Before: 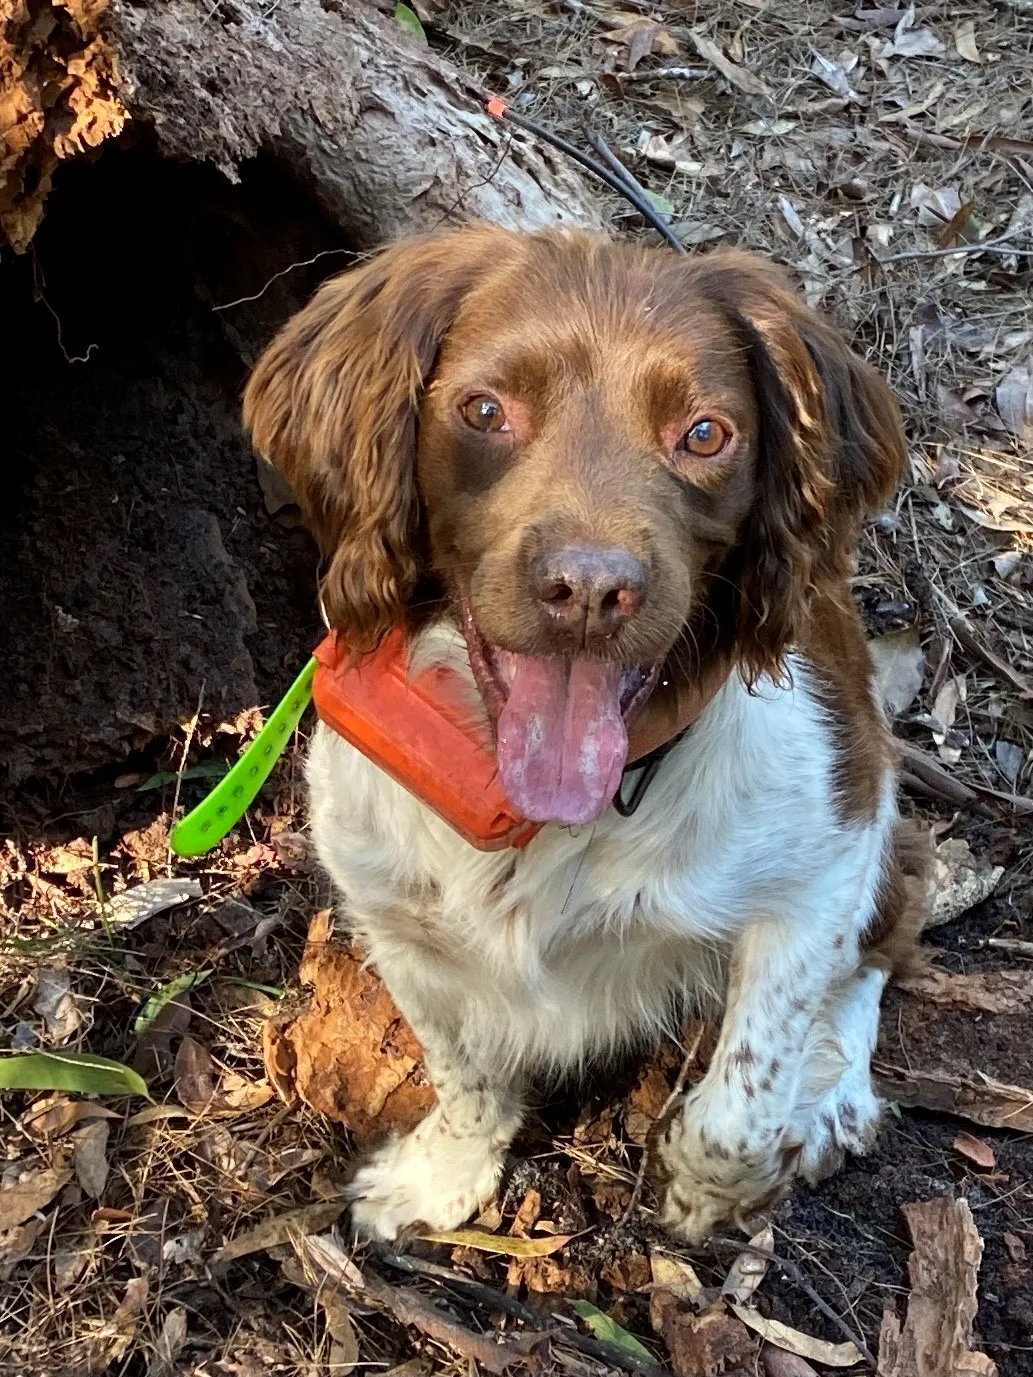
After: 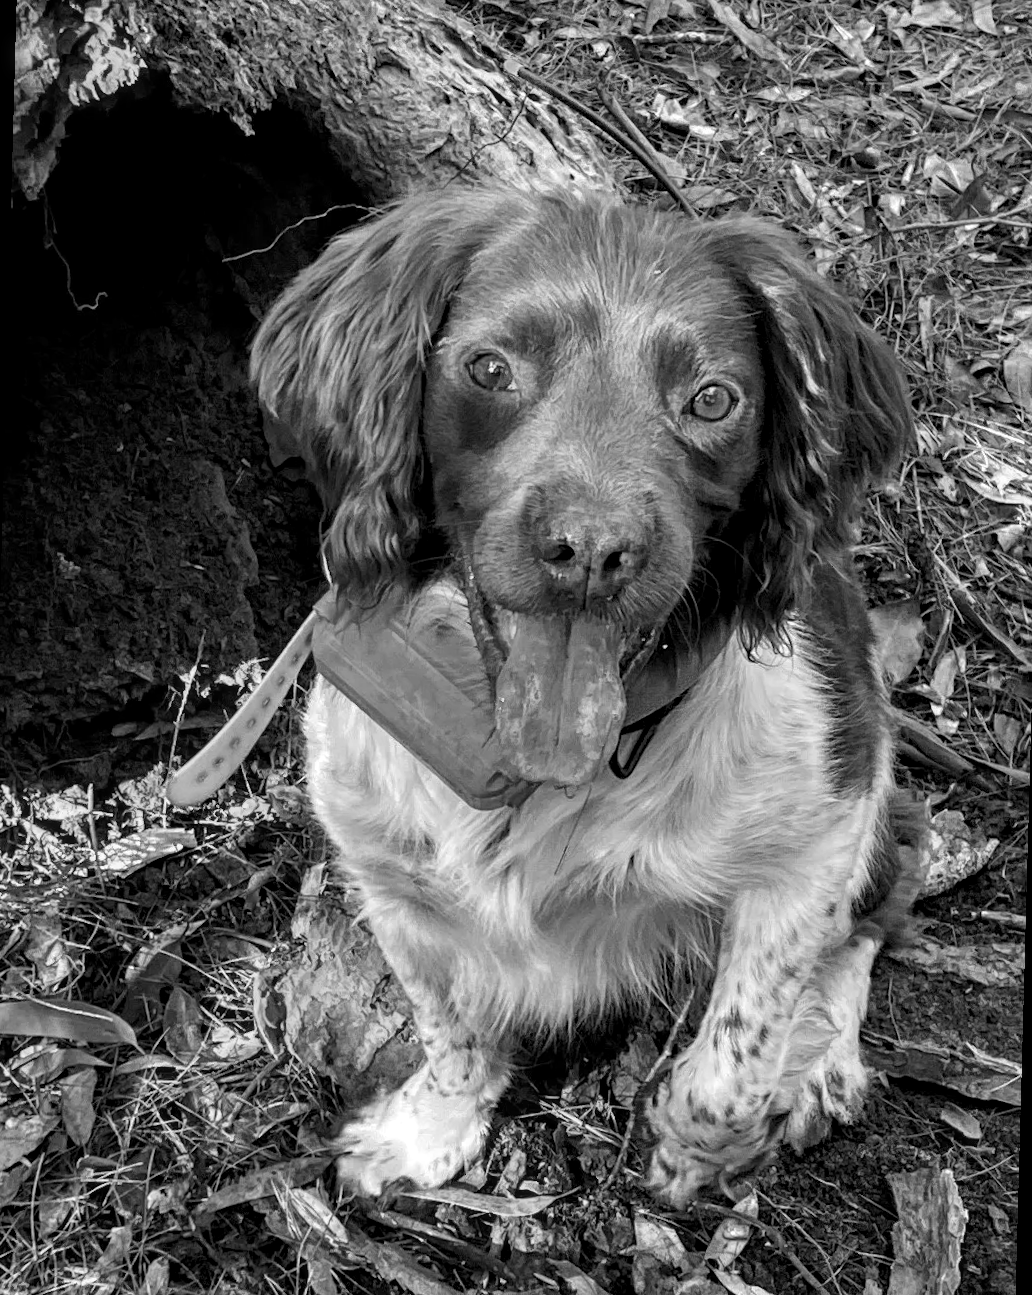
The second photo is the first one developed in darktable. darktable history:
haze removal: compatibility mode true, adaptive false
rotate and perspective: rotation 1.57°, crop left 0.018, crop right 0.982, crop top 0.039, crop bottom 0.961
local contrast: on, module defaults
monochrome: on, module defaults
